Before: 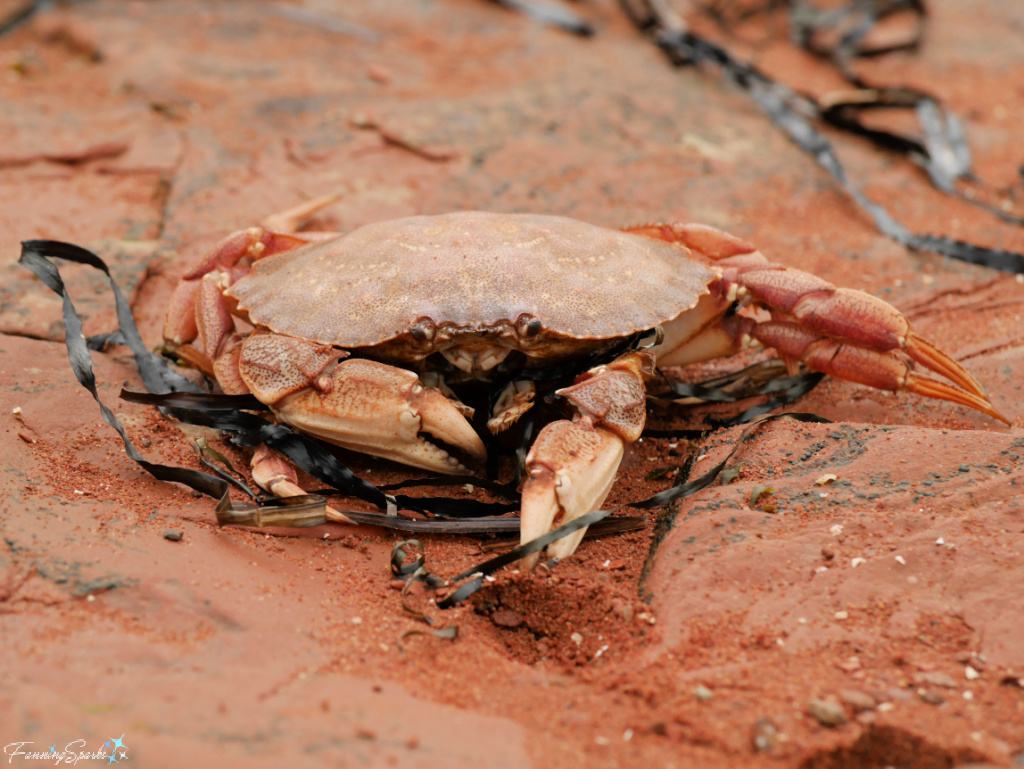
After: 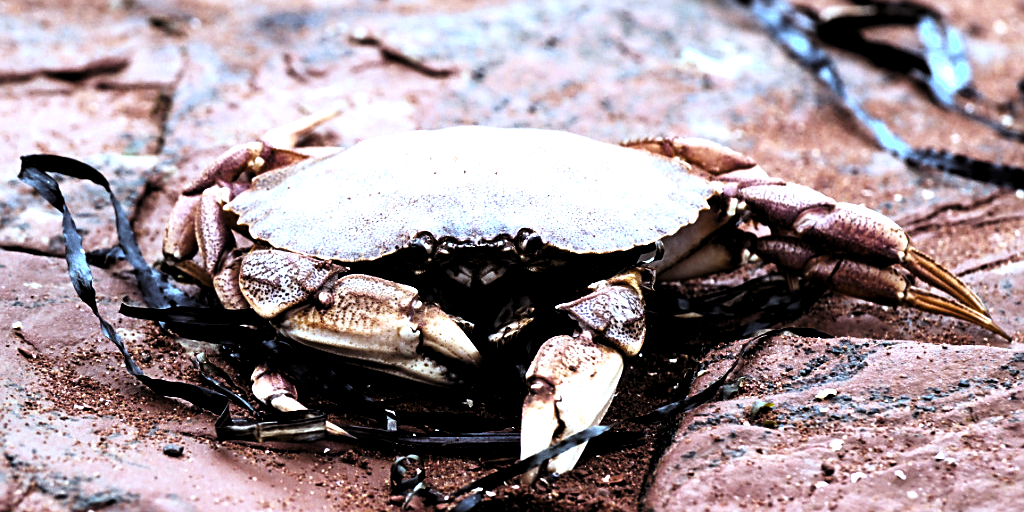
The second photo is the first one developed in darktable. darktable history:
tone curve: curves: ch0 [(0, 0) (0.078, 0) (0.241, 0.056) (0.59, 0.574) (0.802, 0.868) (1, 1)], color space Lab, linked channels, preserve colors none
color calibration: illuminant as shot in camera, x 0.358, y 0.373, temperature 4628.91 K
crop: top 11.166%, bottom 22.168%
white balance: red 0.871, blue 1.249
levels: levels [0.044, 0.475, 0.791]
color balance rgb: shadows lift › luminance 0.49%, shadows lift › chroma 6.83%, shadows lift › hue 300.29°, power › hue 208.98°, highlights gain › luminance 20.24%, highlights gain › chroma 2.73%, highlights gain › hue 173.85°, perceptual saturation grading › global saturation 18.05%
sharpen: on, module defaults
shadows and highlights: shadows 0, highlights 40
